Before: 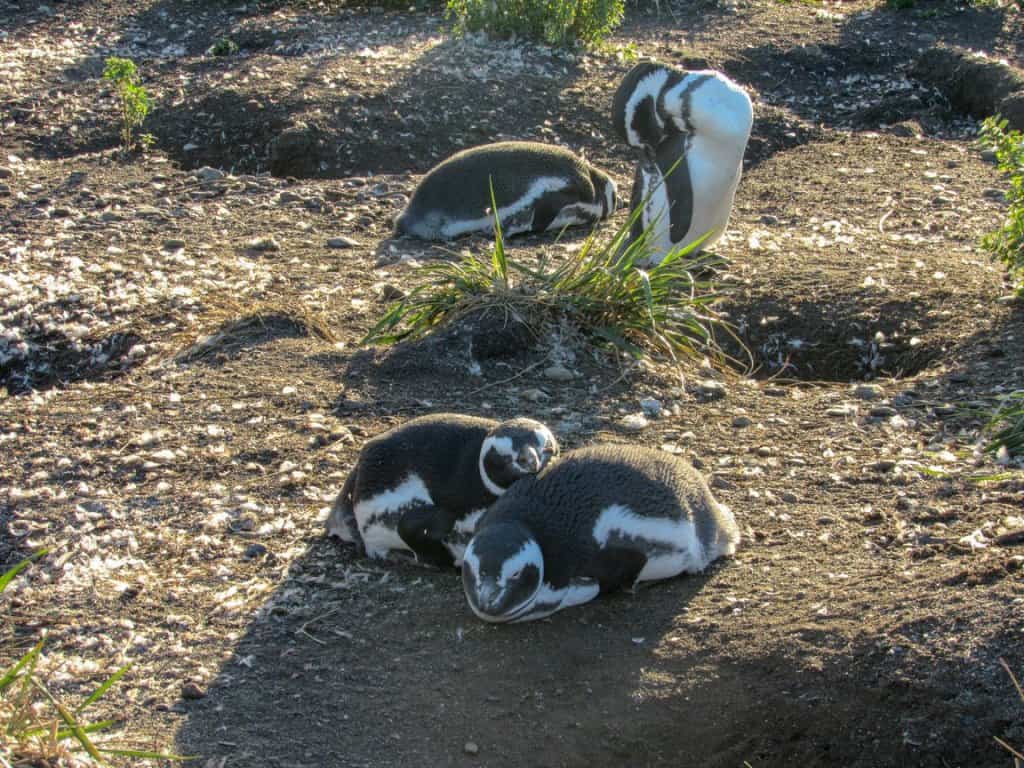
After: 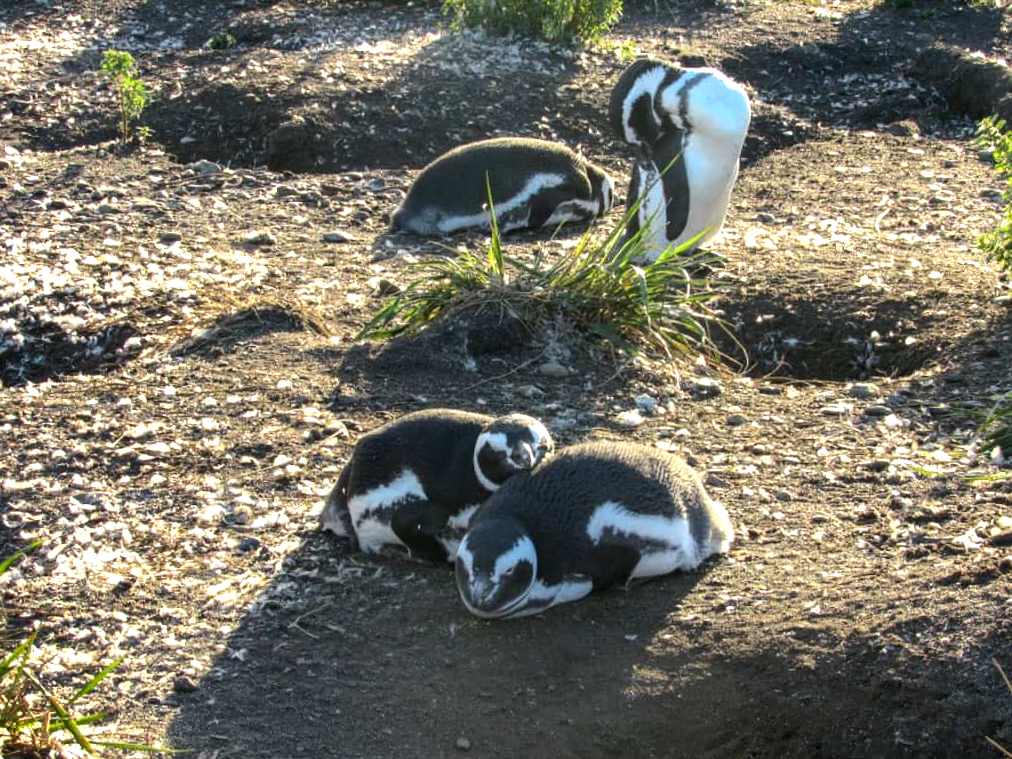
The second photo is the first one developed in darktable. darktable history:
crop and rotate: angle -0.498°
tone equalizer: -8 EV 0.001 EV, -7 EV -0.002 EV, -6 EV 0.001 EV, -5 EV -0.024 EV, -4 EV -0.152 EV, -3 EV -0.134 EV, -2 EV 0.222 EV, -1 EV 0.714 EV, +0 EV 0.52 EV
shadows and highlights: shadows 20.96, highlights -82.59, soften with gaussian
